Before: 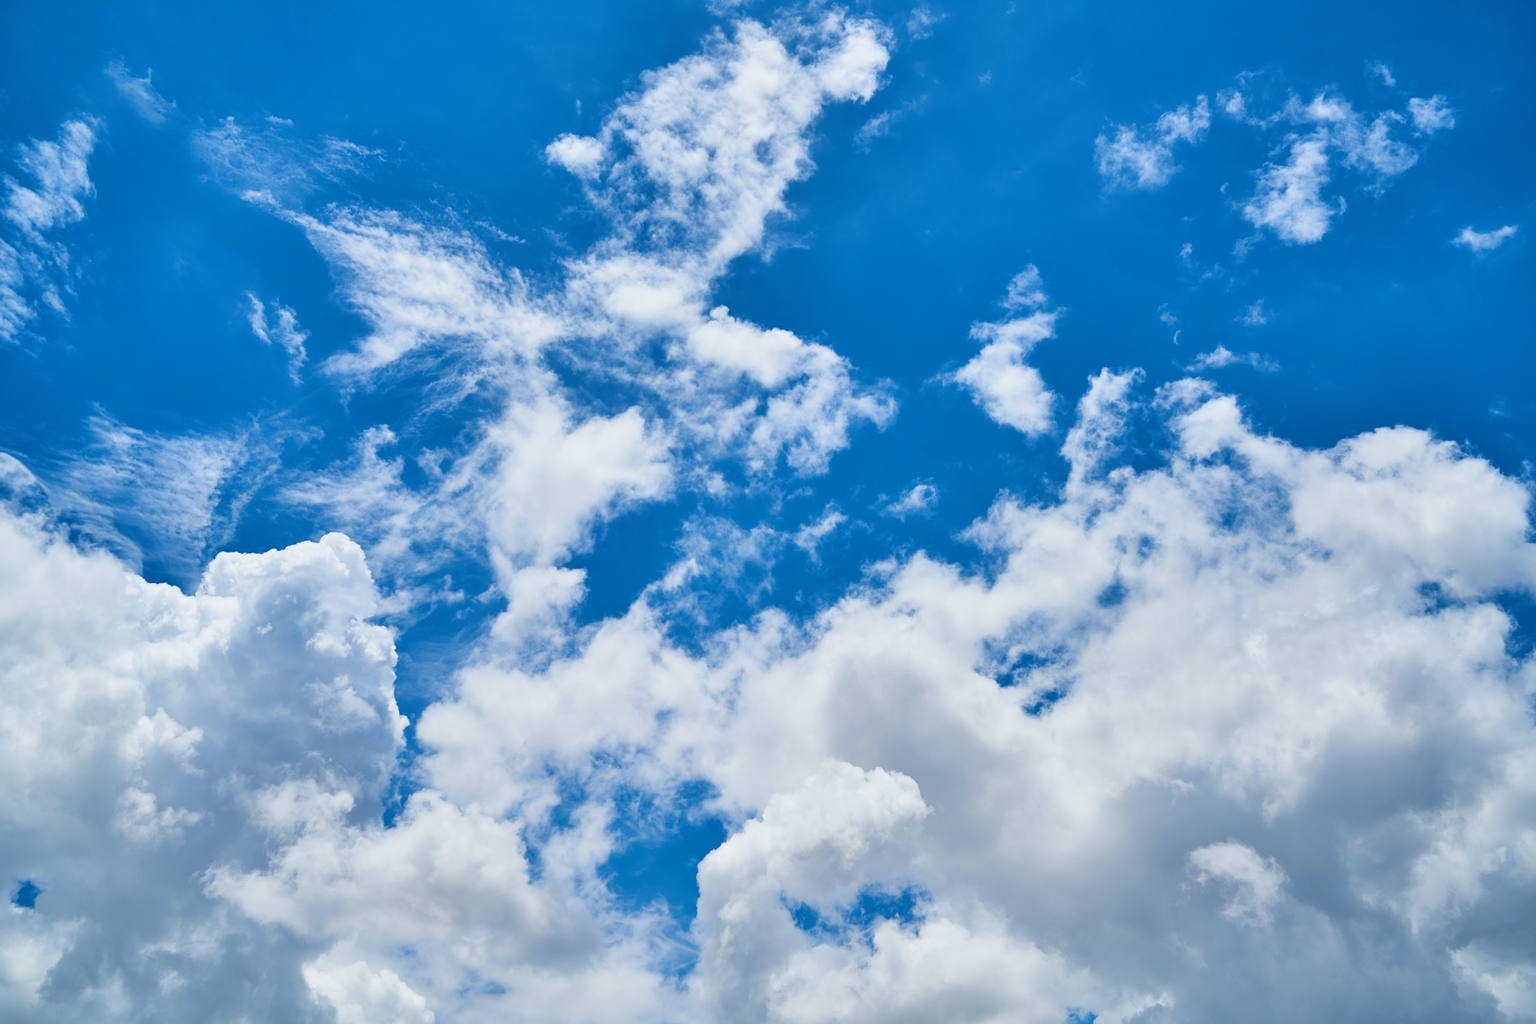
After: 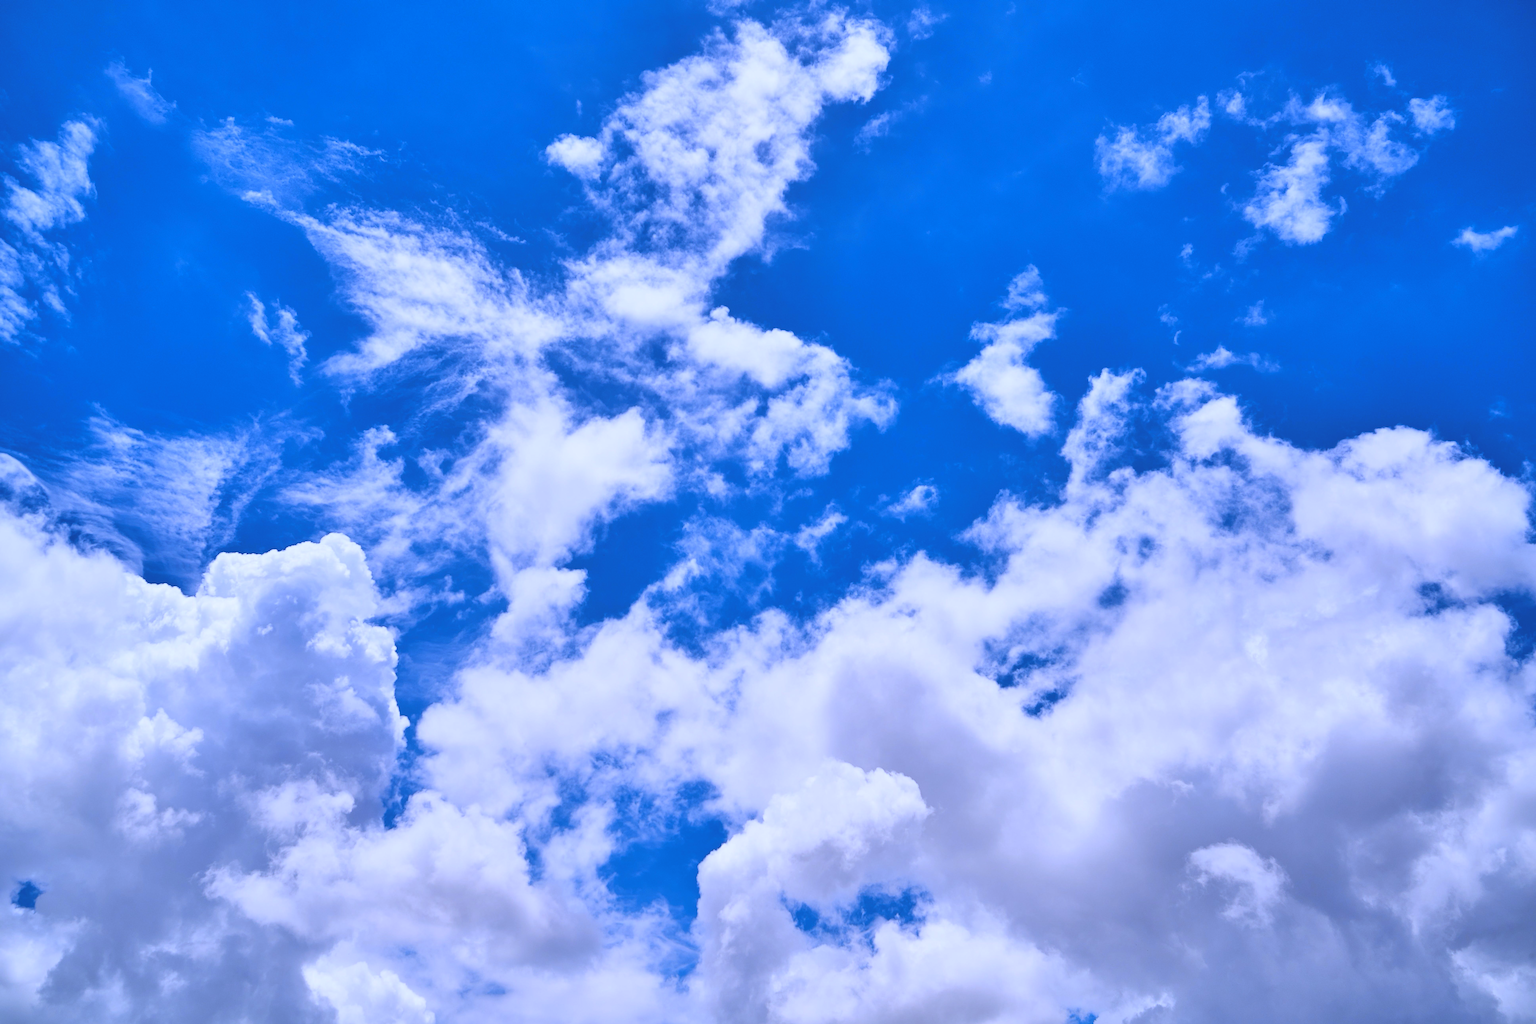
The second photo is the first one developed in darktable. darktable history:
rgb levels: mode RGB, independent channels, levels [[0, 0.5, 1], [0, 0.521, 1], [0, 0.536, 1]]
color calibration: illuminant Planckian (black body), adaptation linear Bradford (ICC v4), x 0.364, y 0.367, temperature 4417.56 K, saturation algorithm version 1 (2020)
exposure: compensate highlight preservation false
white balance: red 1.042, blue 1.17
